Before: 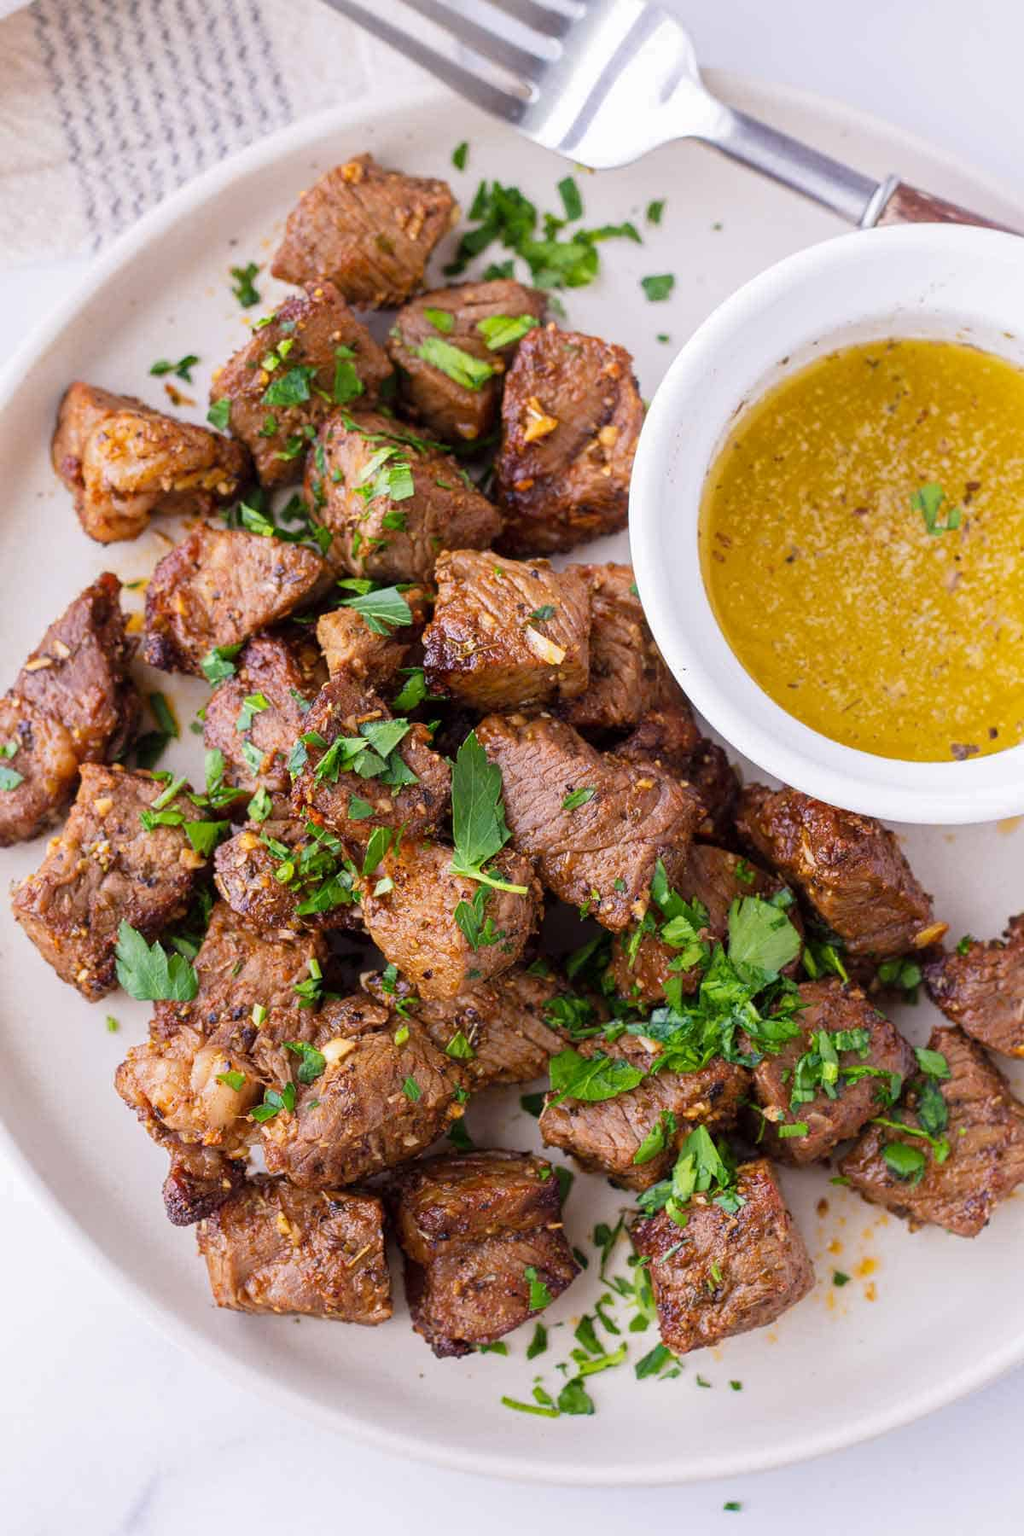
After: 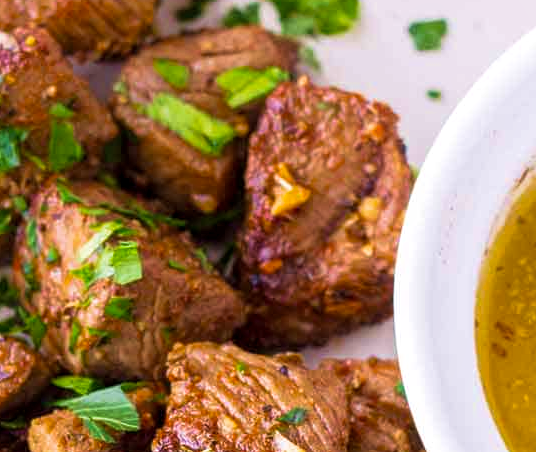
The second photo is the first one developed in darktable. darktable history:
color balance rgb: linear chroma grading › global chroma 6.48%, perceptual saturation grading › global saturation 12.96%, global vibrance 6.02%
crop: left 28.64%, top 16.832%, right 26.637%, bottom 58.055%
color correction: saturation 0.85
local contrast: highlights 100%, shadows 100%, detail 120%, midtone range 0.2
vibrance: vibrance 78%
shadows and highlights: shadows 0, highlights 40
velvia: strength 45%
